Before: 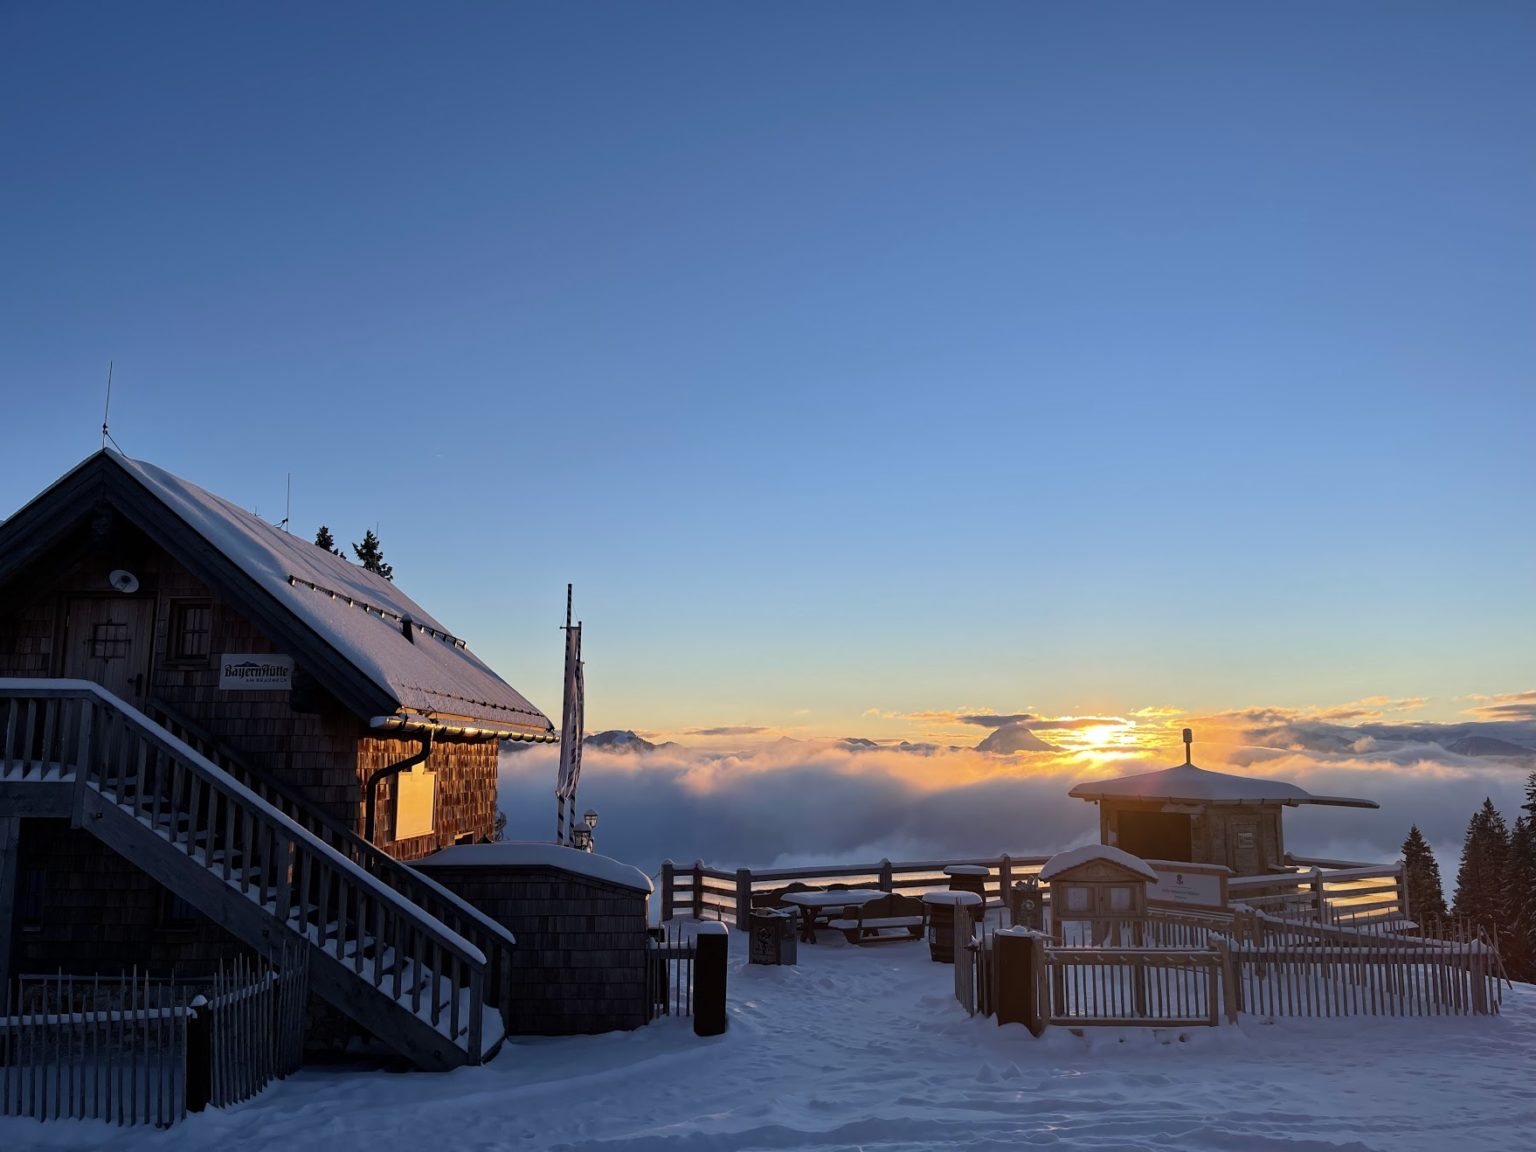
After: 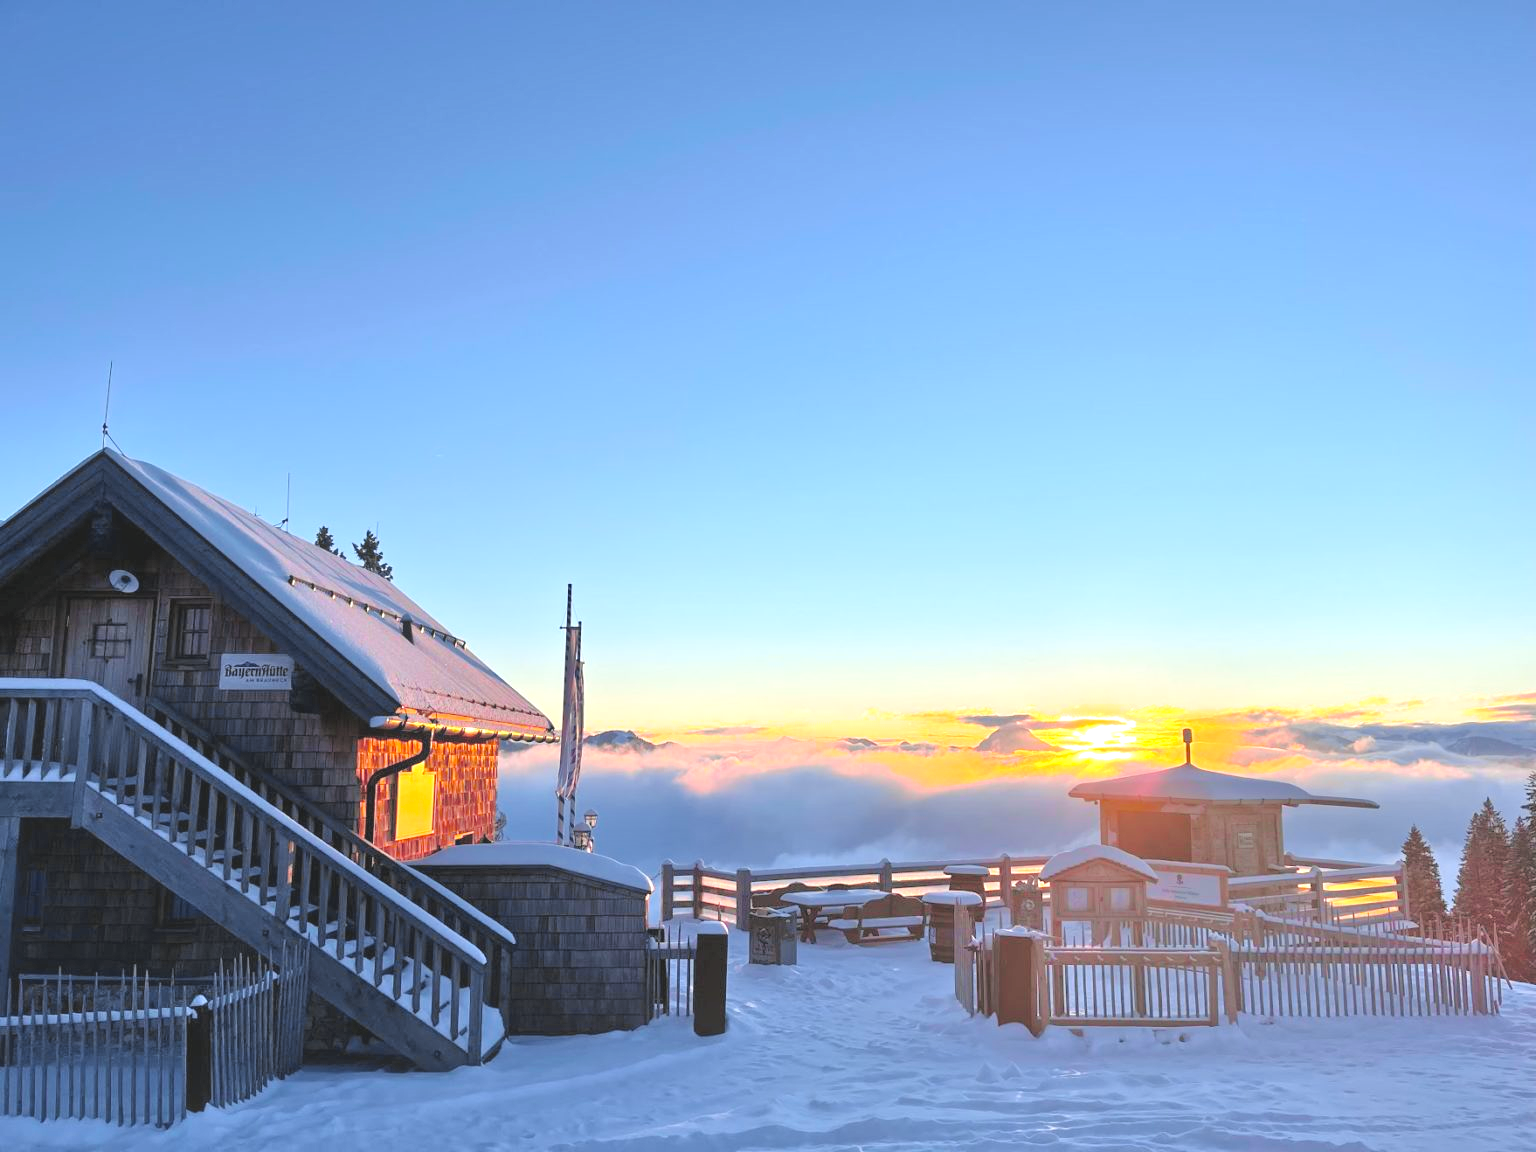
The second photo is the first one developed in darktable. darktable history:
tone equalizer: -7 EV 0.15 EV, -6 EV 0.6 EV, -5 EV 1.15 EV, -4 EV 1.33 EV, -3 EV 1.15 EV, -2 EV 0.6 EV, -1 EV 0.15 EV, mask exposure compensation -0.5 EV
tone curve: curves: ch0 [(0, 0) (0.07, 0.052) (0.23, 0.254) (0.486, 0.53) (0.822, 0.825) (0.994, 0.955)]; ch1 [(0, 0) (0.226, 0.261) (0.379, 0.442) (0.469, 0.472) (0.495, 0.495) (0.514, 0.504) (0.561, 0.568) (0.59, 0.612) (1, 1)]; ch2 [(0, 0) (0.269, 0.299) (0.459, 0.441) (0.498, 0.499) (0.523, 0.52) (0.586, 0.569) (0.635, 0.617) (0.659, 0.681) (0.718, 0.764) (1, 1)], color space Lab, independent channels, preserve colors none
exposure: black level correction -0.005, exposure 1 EV, compensate highlight preservation false
